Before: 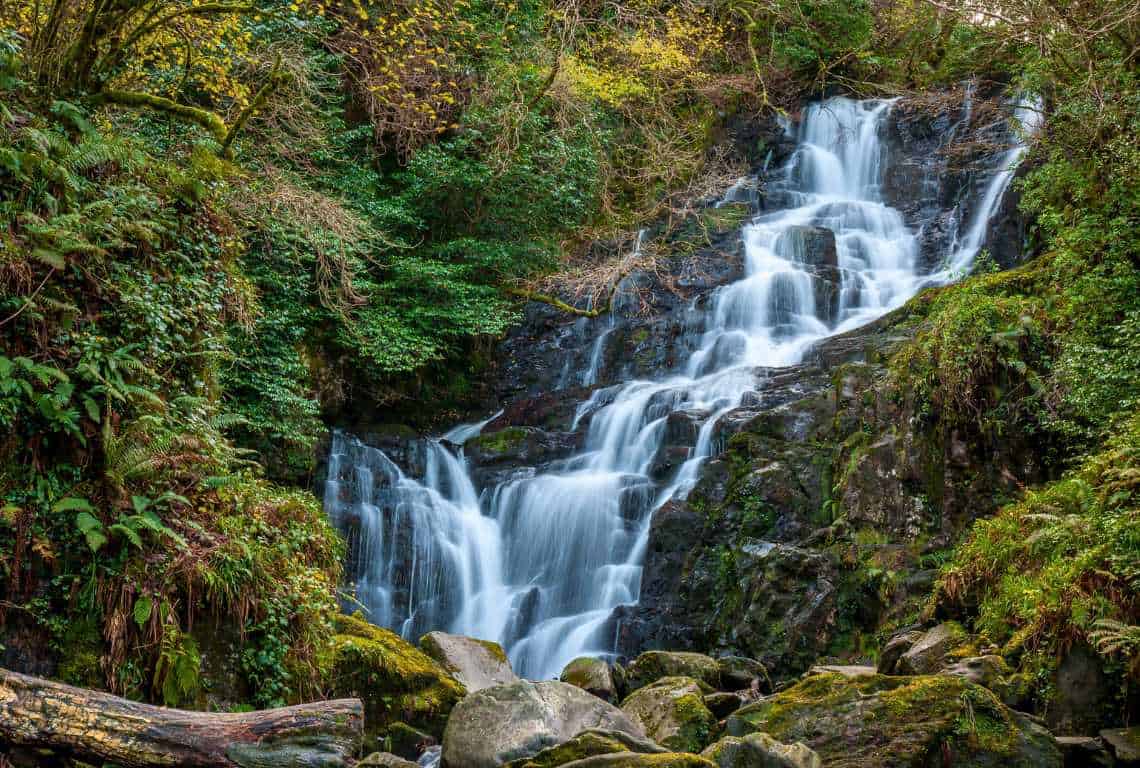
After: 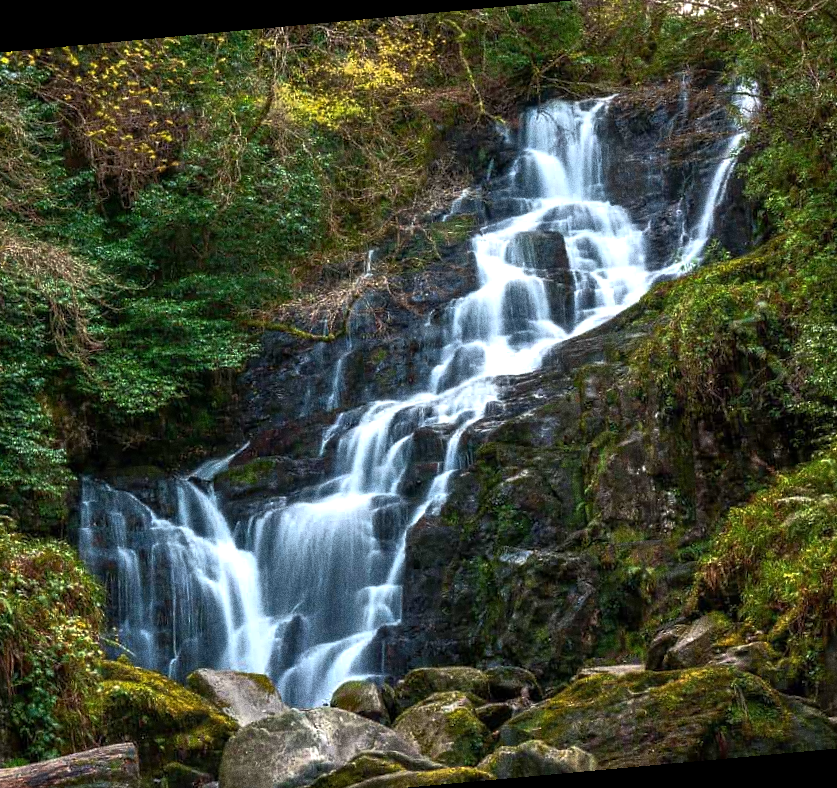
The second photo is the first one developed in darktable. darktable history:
rotate and perspective: rotation -5.2°, automatic cropping off
rgb curve: curves: ch0 [(0, 0) (0.415, 0.237) (1, 1)]
exposure: exposure 0.507 EV, compensate highlight preservation false
grain: coarseness 0.09 ISO, strength 40%
crop and rotate: left 24.034%, top 2.838%, right 6.406%, bottom 6.299%
